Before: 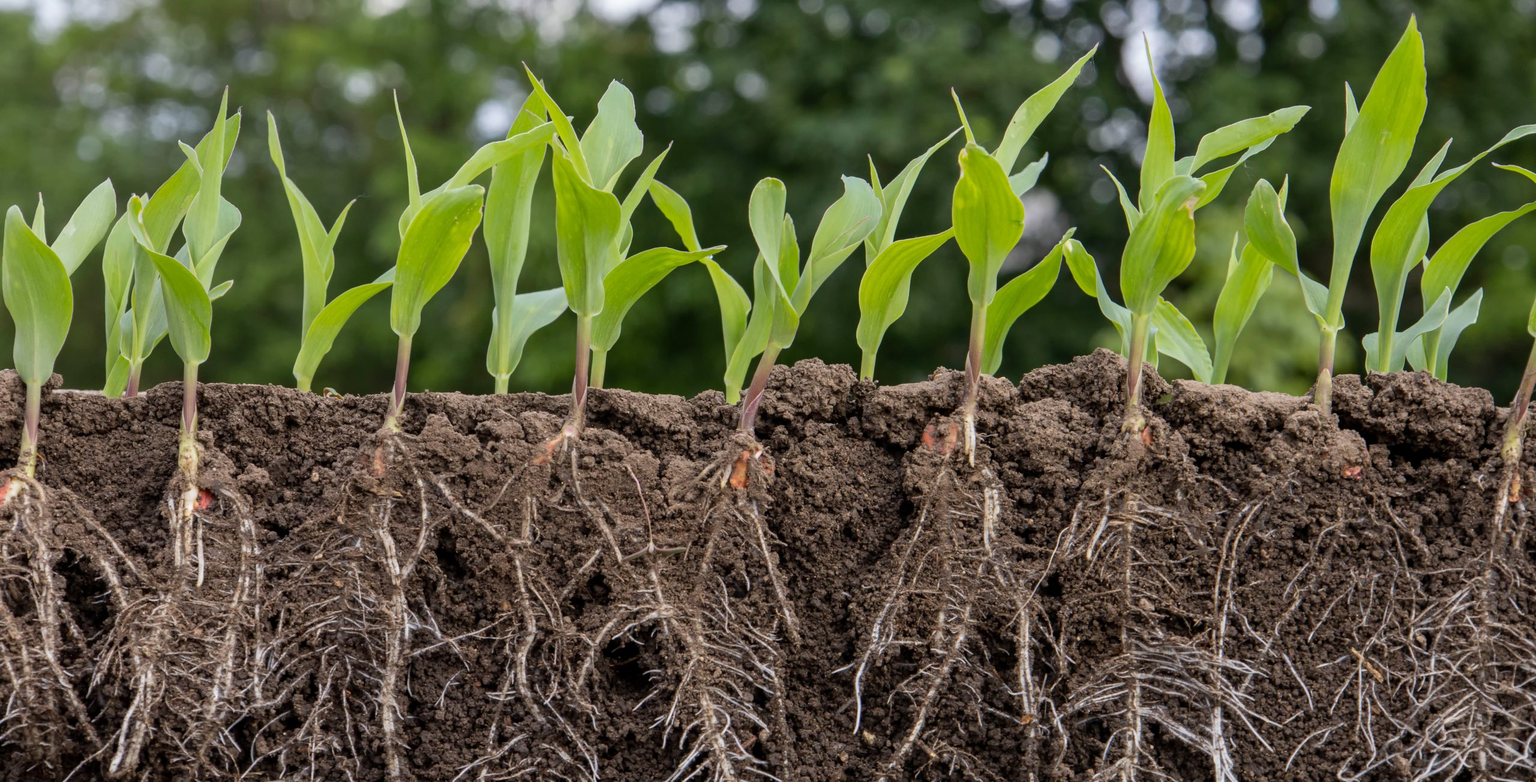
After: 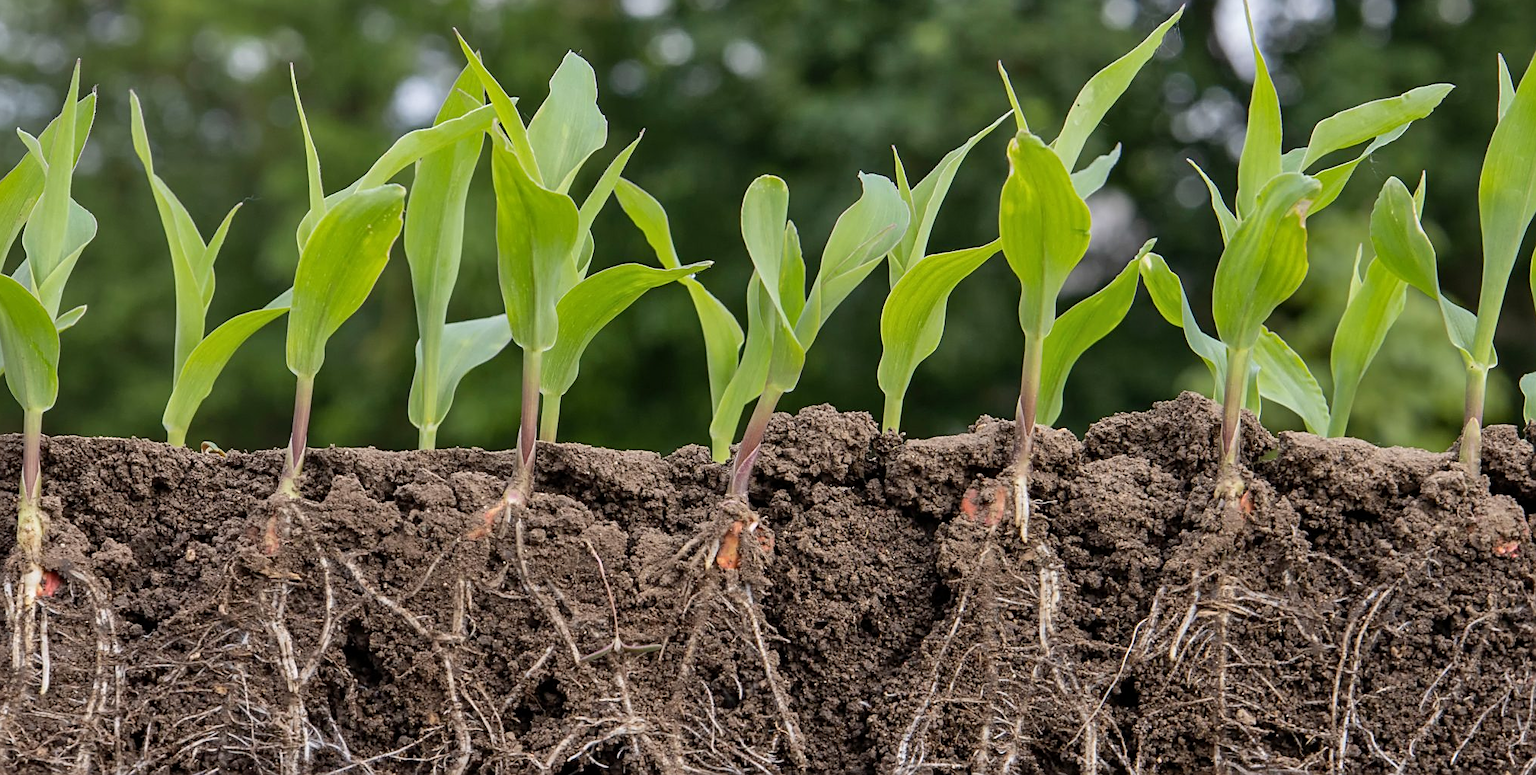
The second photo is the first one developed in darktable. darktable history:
sharpen: on, module defaults
crop and rotate: left 10.77%, top 5.1%, right 10.41%, bottom 16.76%
shadows and highlights: low approximation 0.01, soften with gaussian
